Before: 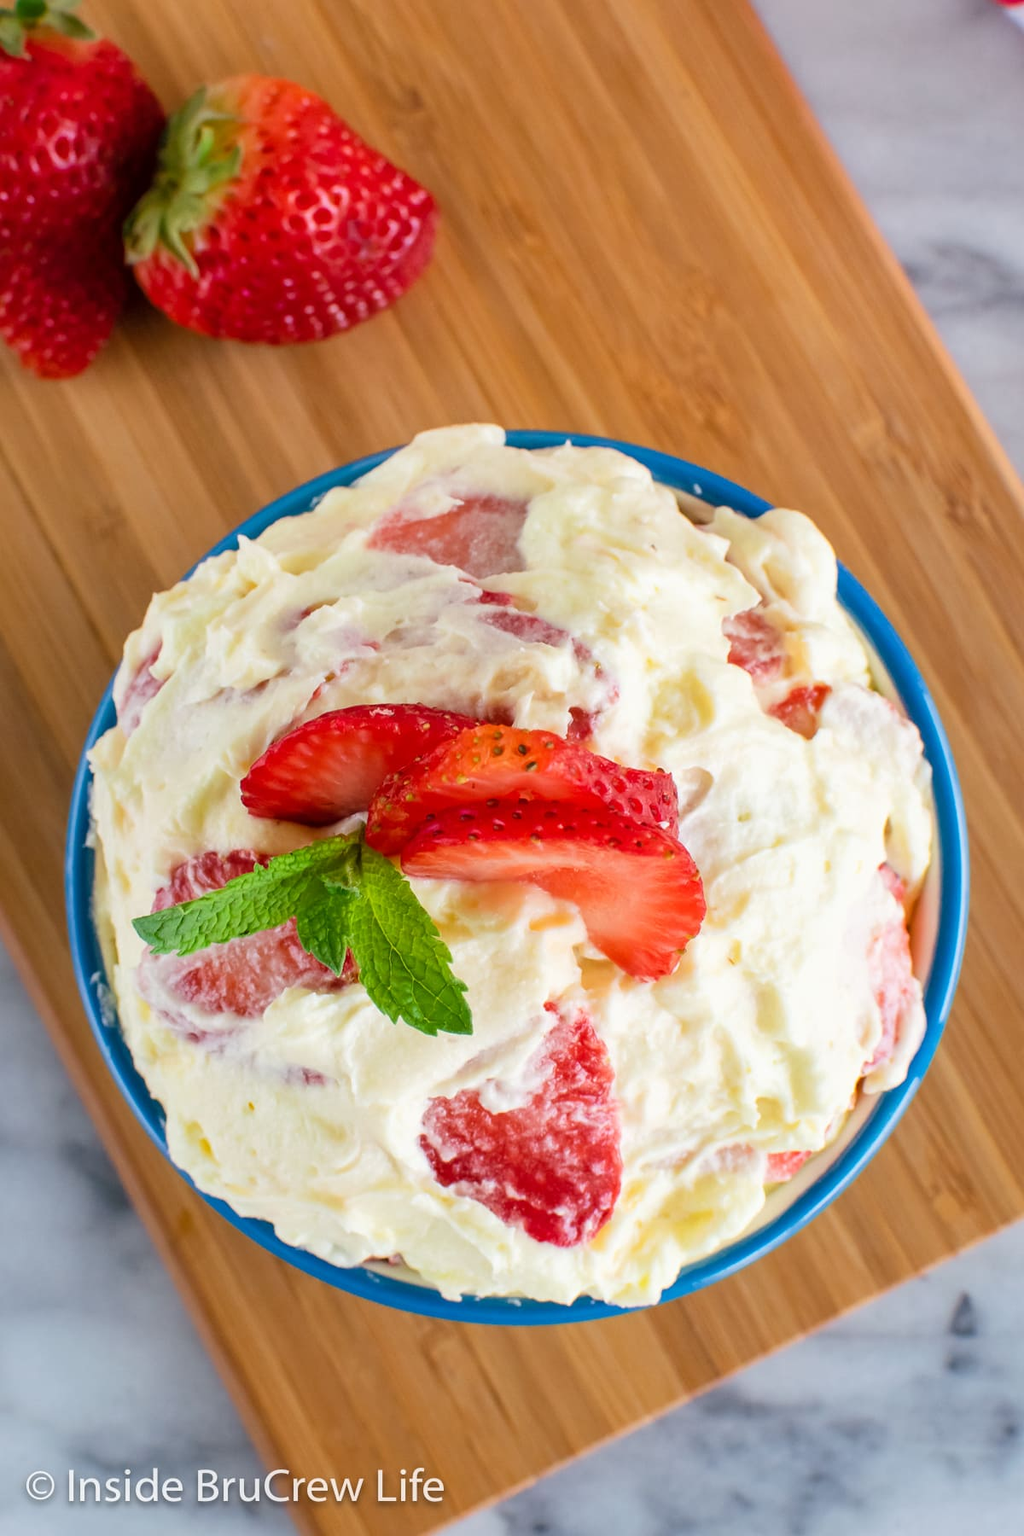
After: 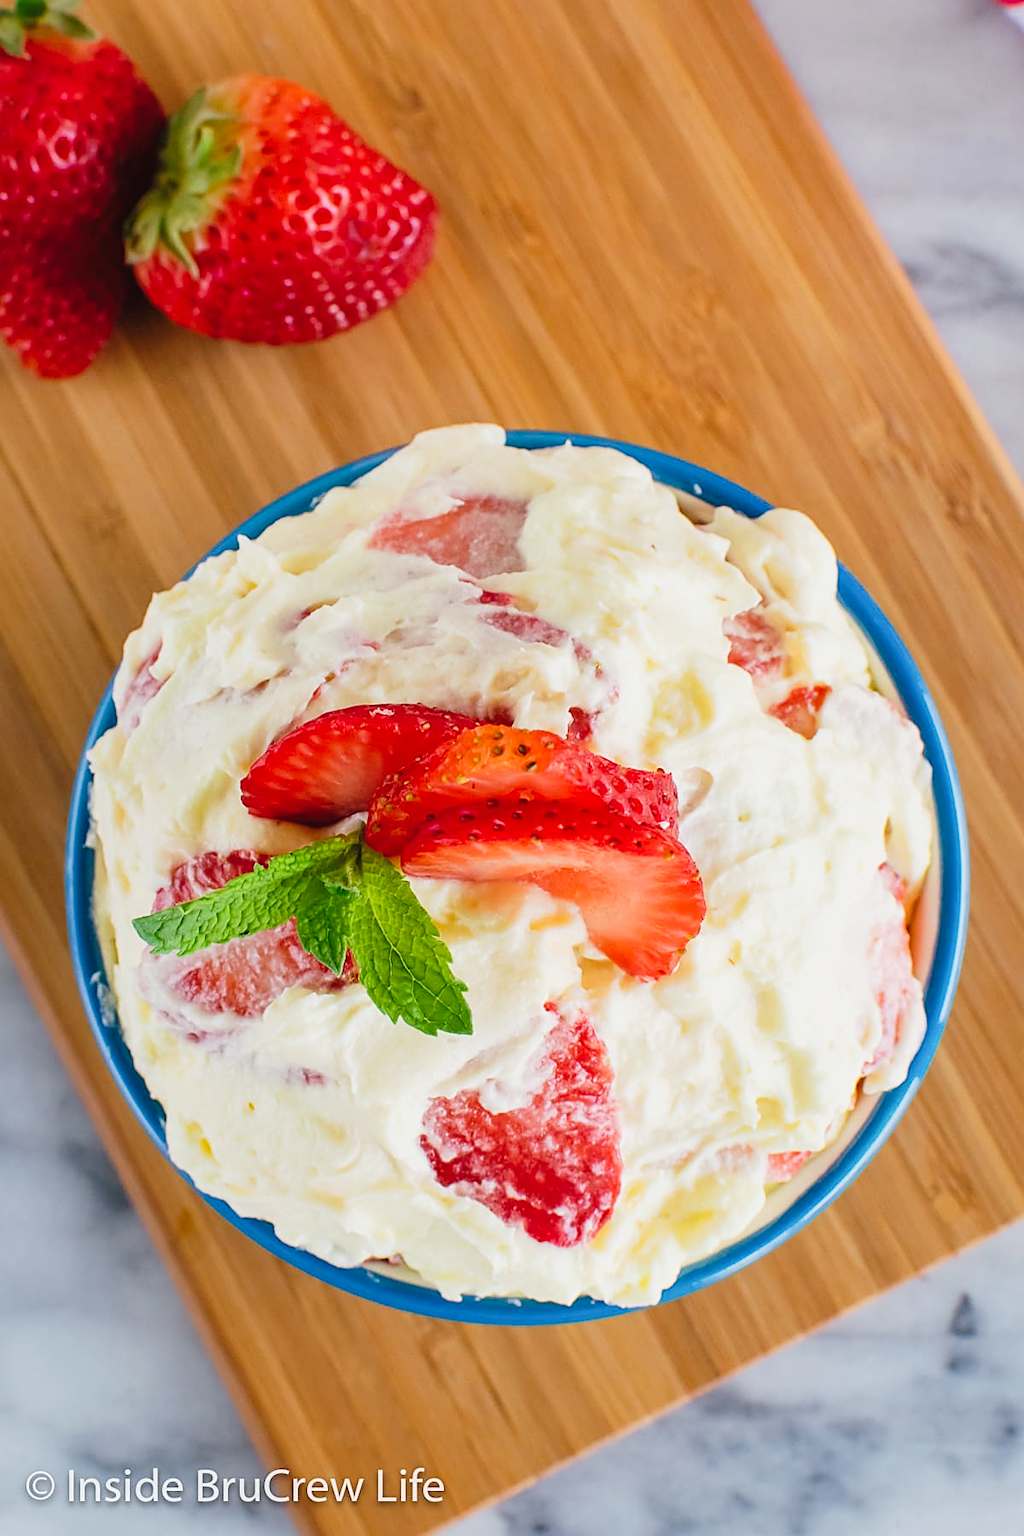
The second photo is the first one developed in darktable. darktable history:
sharpen: on, module defaults
tone curve: curves: ch0 [(0, 0.025) (0.15, 0.143) (0.452, 0.486) (0.751, 0.788) (1, 0.961)]; ch1 [(0, 0) (0.43, 0.408) (0.476, 0.469) (0.497, 0.507) (0.546, 0.571) (0.566, 0.607) (0.62, 0.657) (1, 1)]; ch2 [(0, 0) (0.386, 0.397) (0.505, 0.498) (0.547, 0.546) (0.579, 0.58) (1, 1)], preserve colors none
